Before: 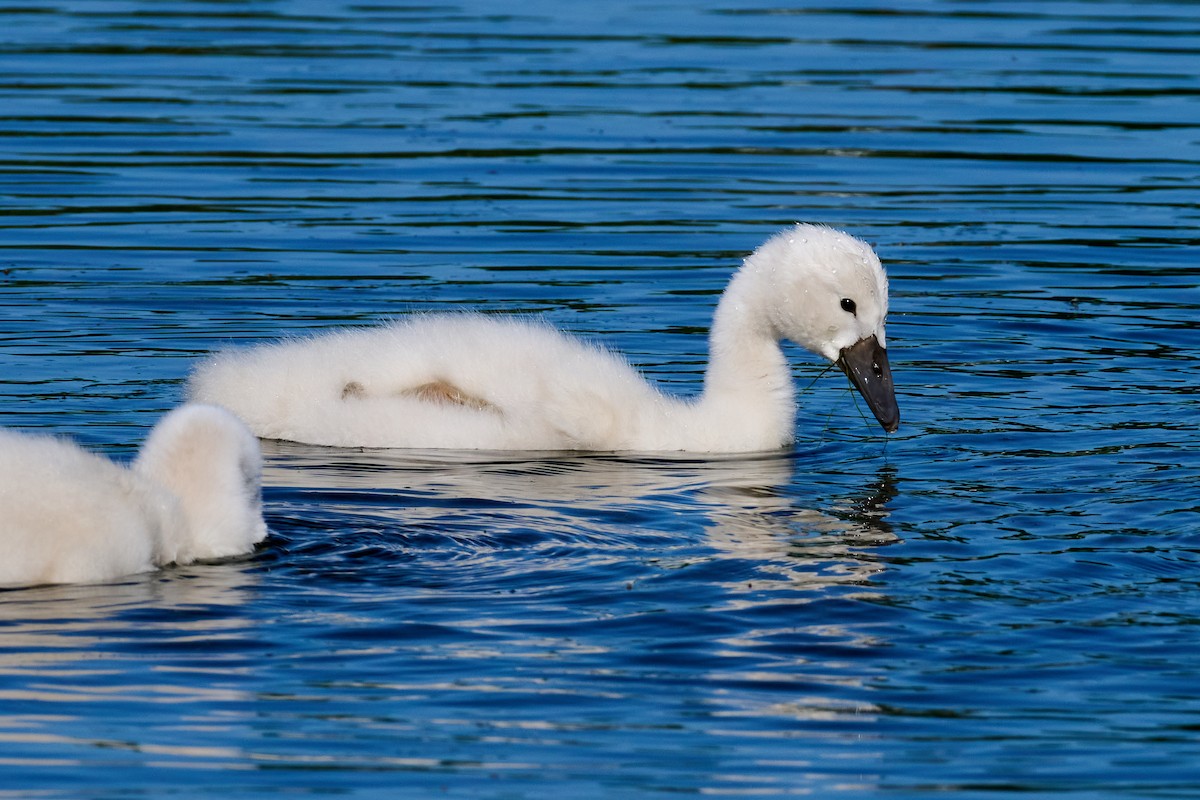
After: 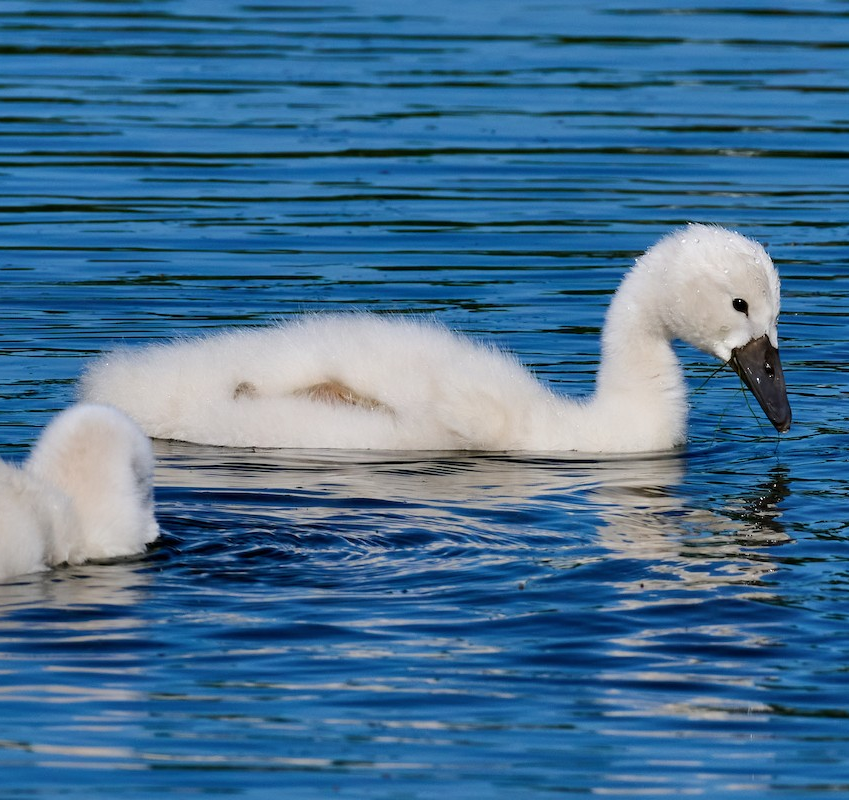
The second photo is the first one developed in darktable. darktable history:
shadows and highlights: white point adjustment 0.05, highlights color adjustment 55.9%, soften with gaussian
rotate and perspective: automatic cropping original format, crop left 0, crop top 0
crop and rotate: left 9.061%, right 20.142%
